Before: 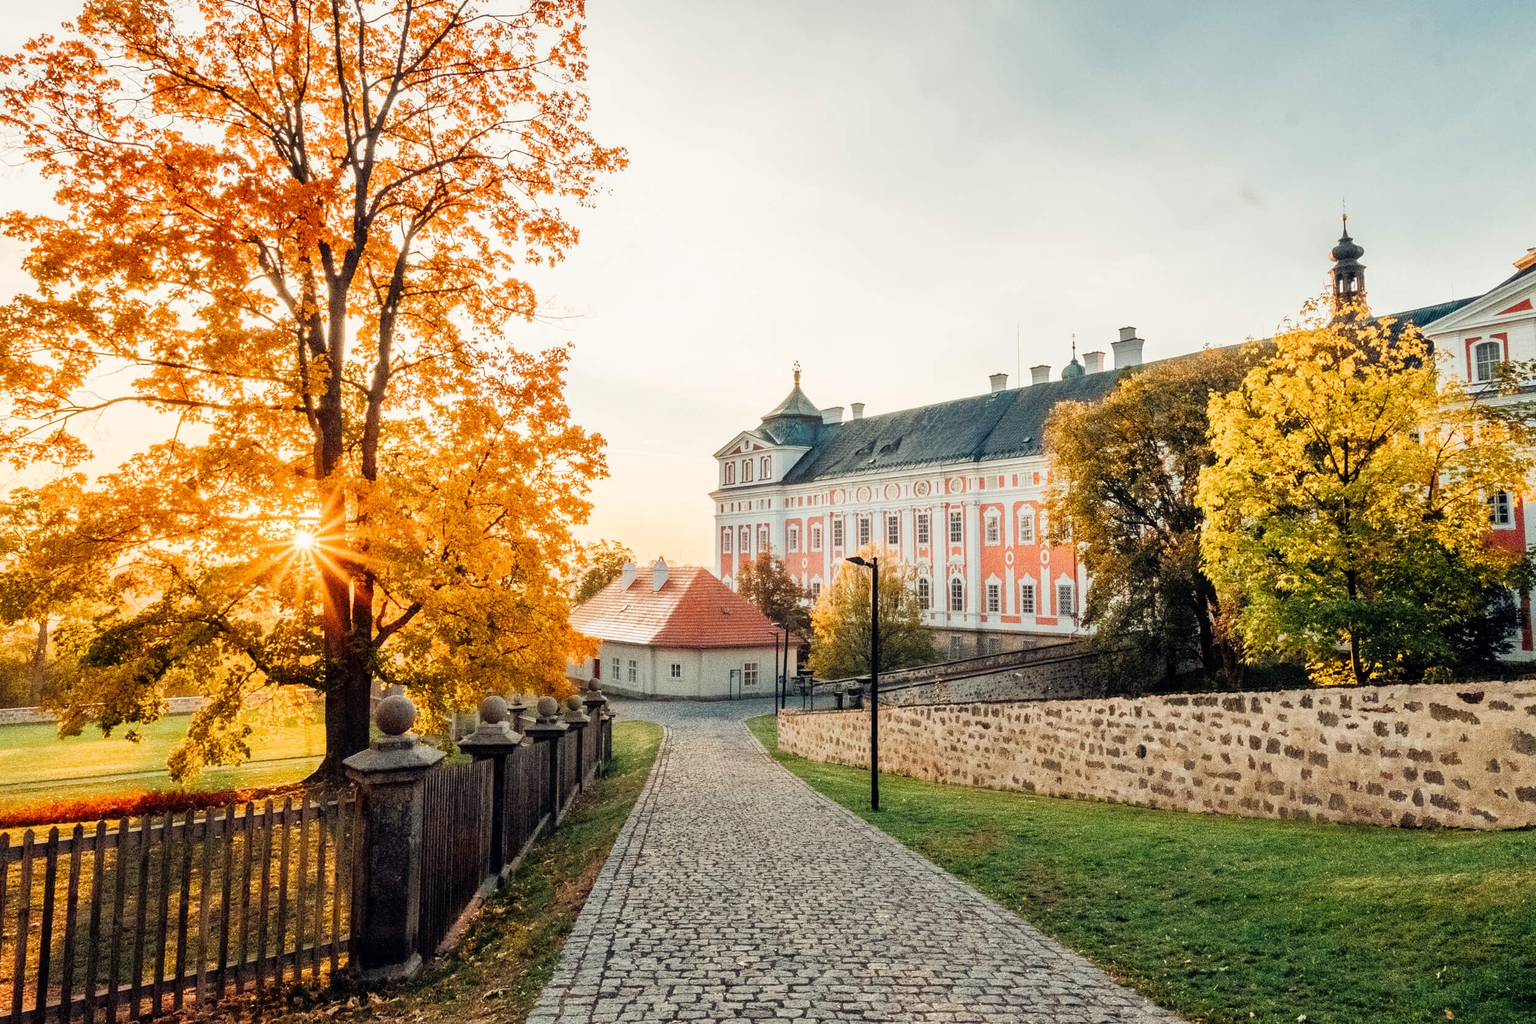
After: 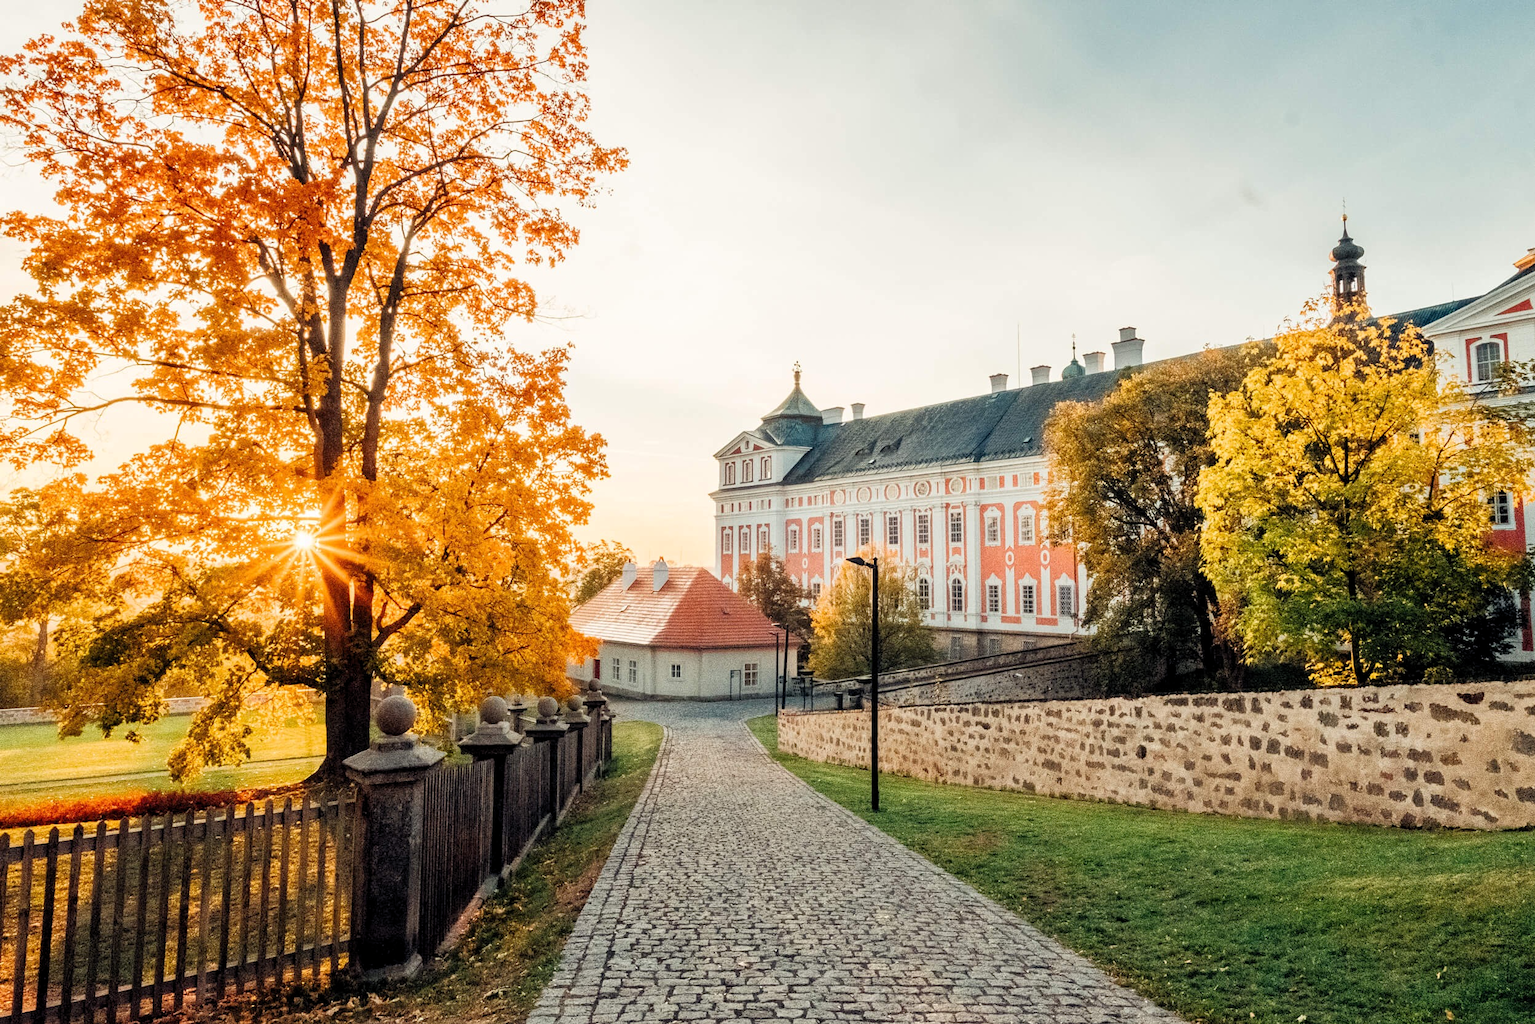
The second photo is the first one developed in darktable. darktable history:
levels: black 8.51%, levels [0.016, 0.5, 0.996]
